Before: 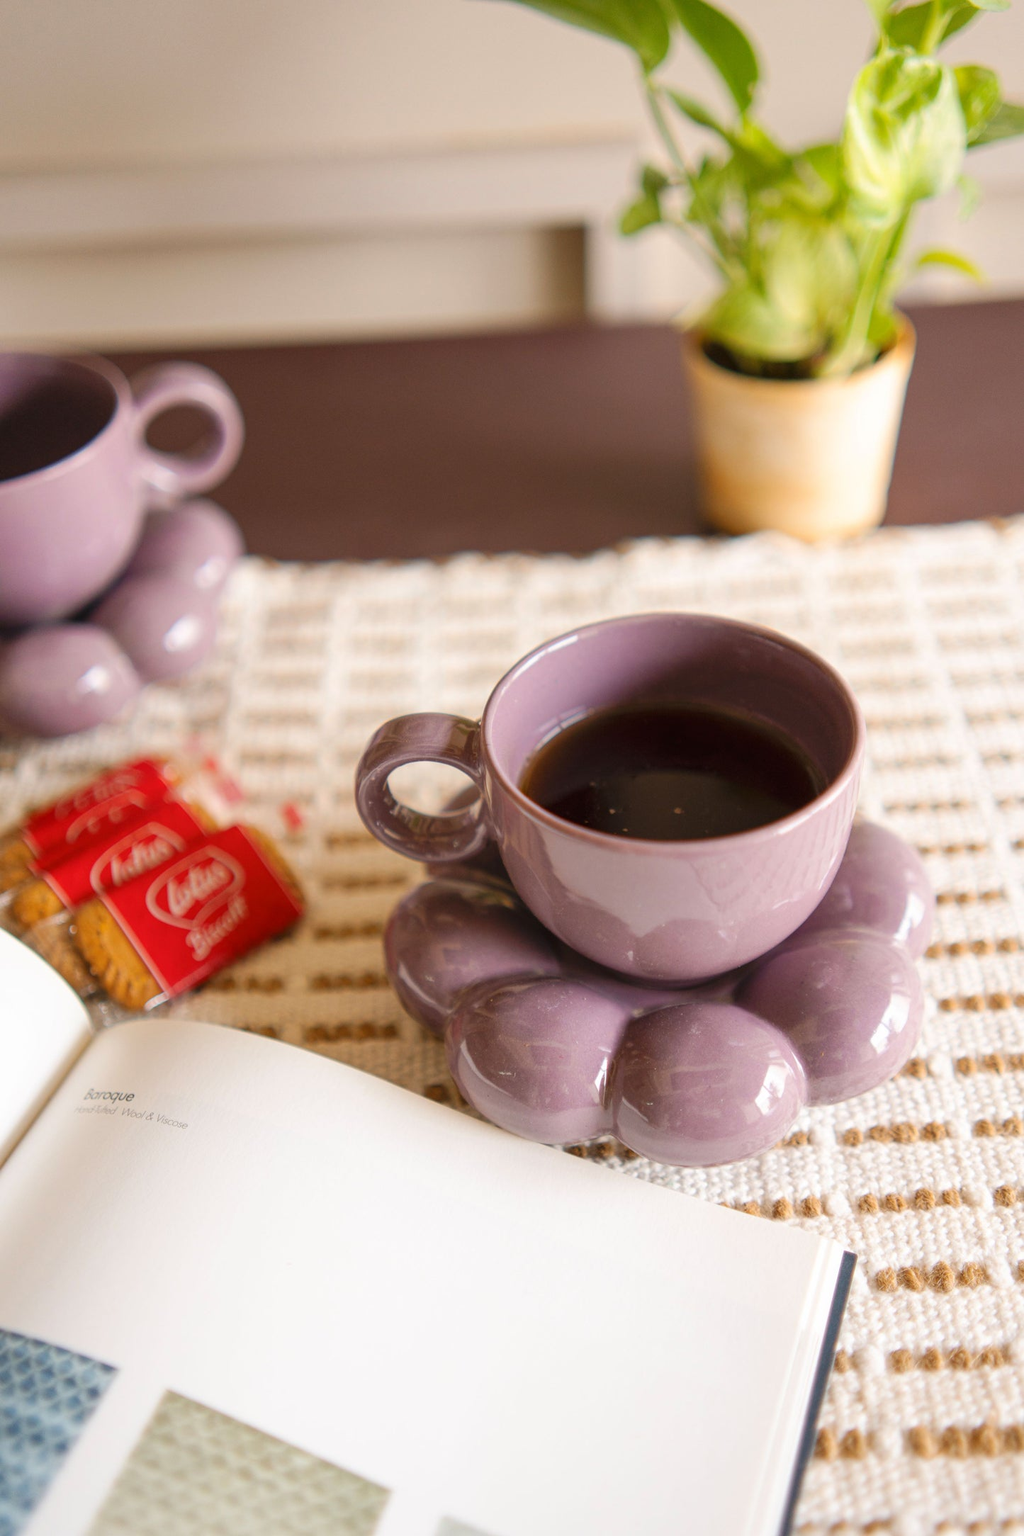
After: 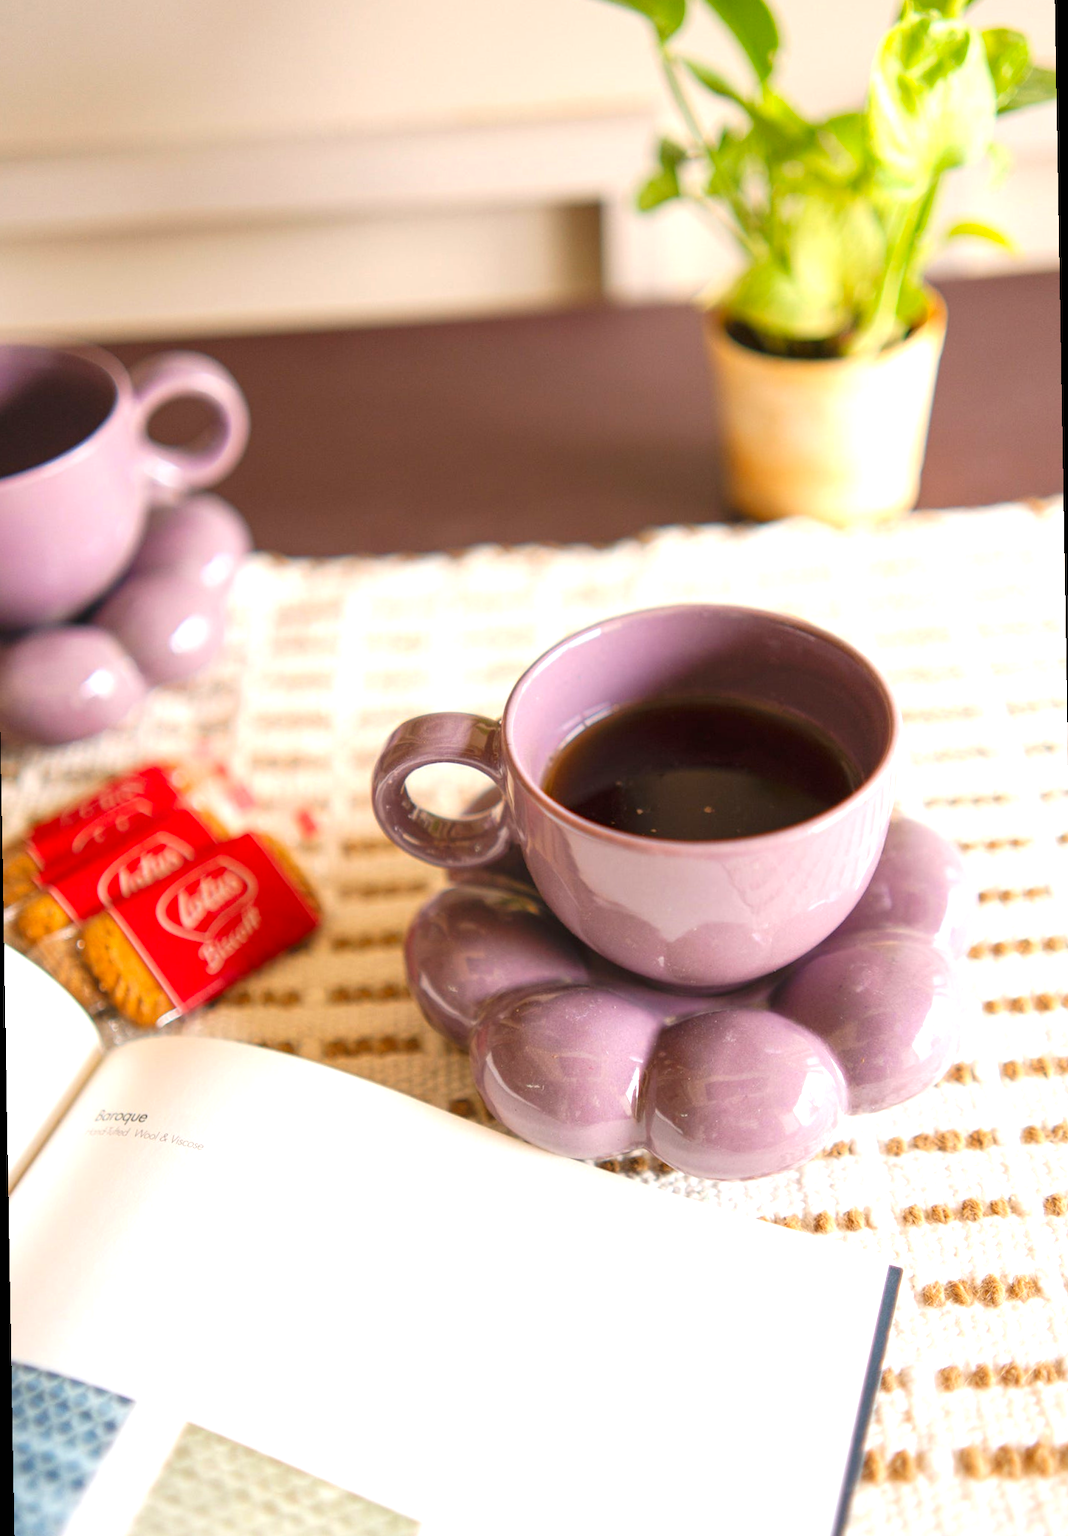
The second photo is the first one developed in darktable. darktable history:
exposure: black level correction 0, exposure 0.6 EV, compensate exposure bias true, compensate highlight preservation false
rotate and perspective: rotation -1°, crop left 0.011, crop right 0.989, crop top 0.025, crop bottom 0.975
contrast brightness saturation: saturation 0.13
